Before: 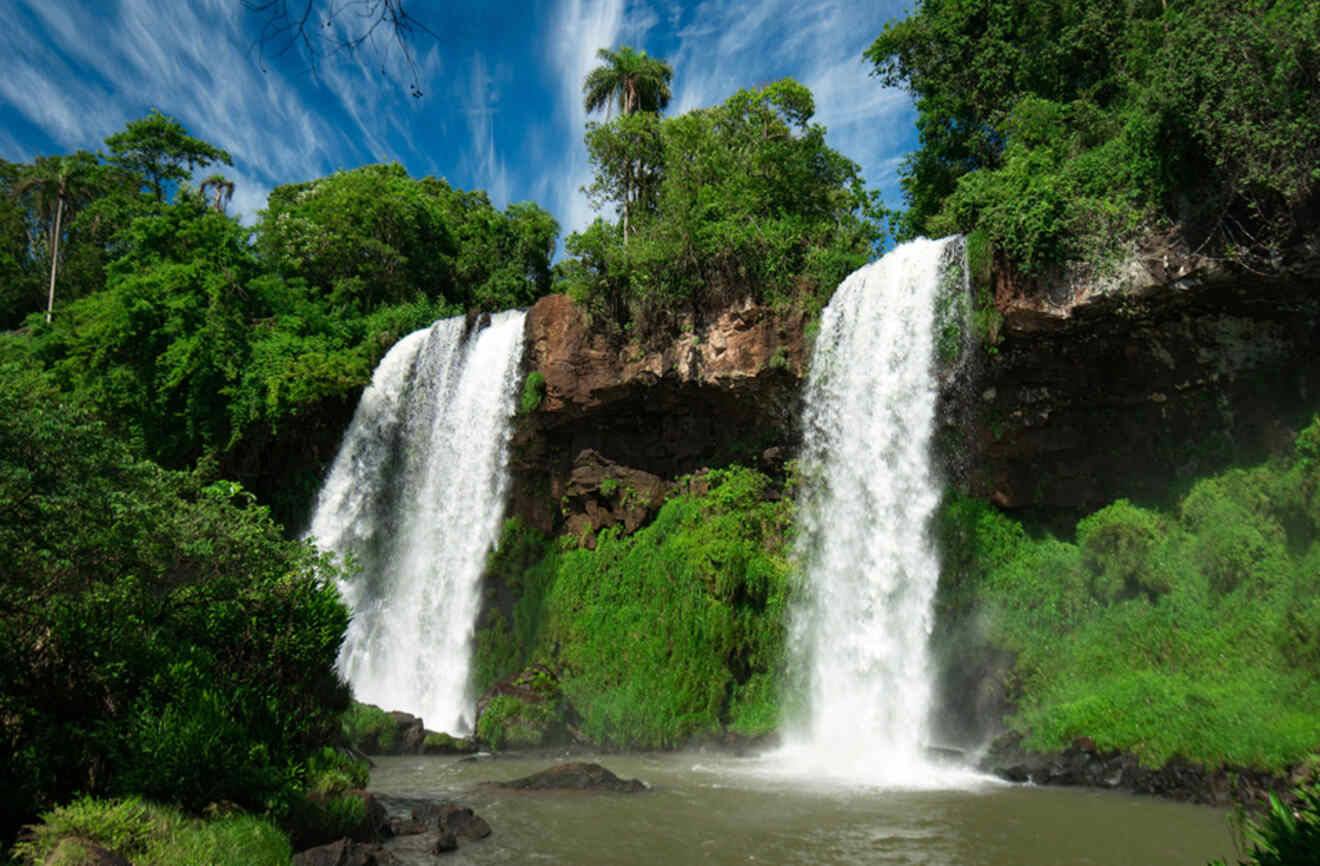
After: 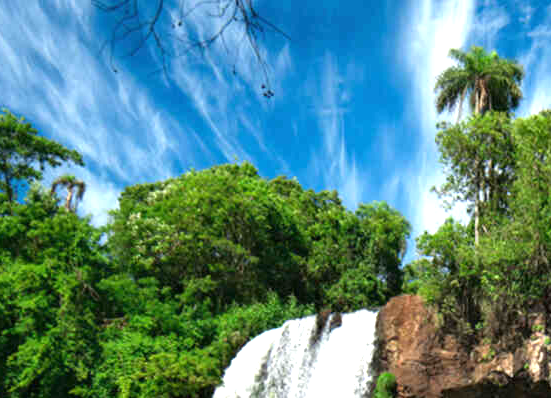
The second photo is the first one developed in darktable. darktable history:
crop and rotate: left 11.29%, top 0.098%, right 46.93%, bottom 53.908%
exposure: black level correction 0, exposure 1.001 EV, compensate exposure bias true, compensate highlight preservation false
